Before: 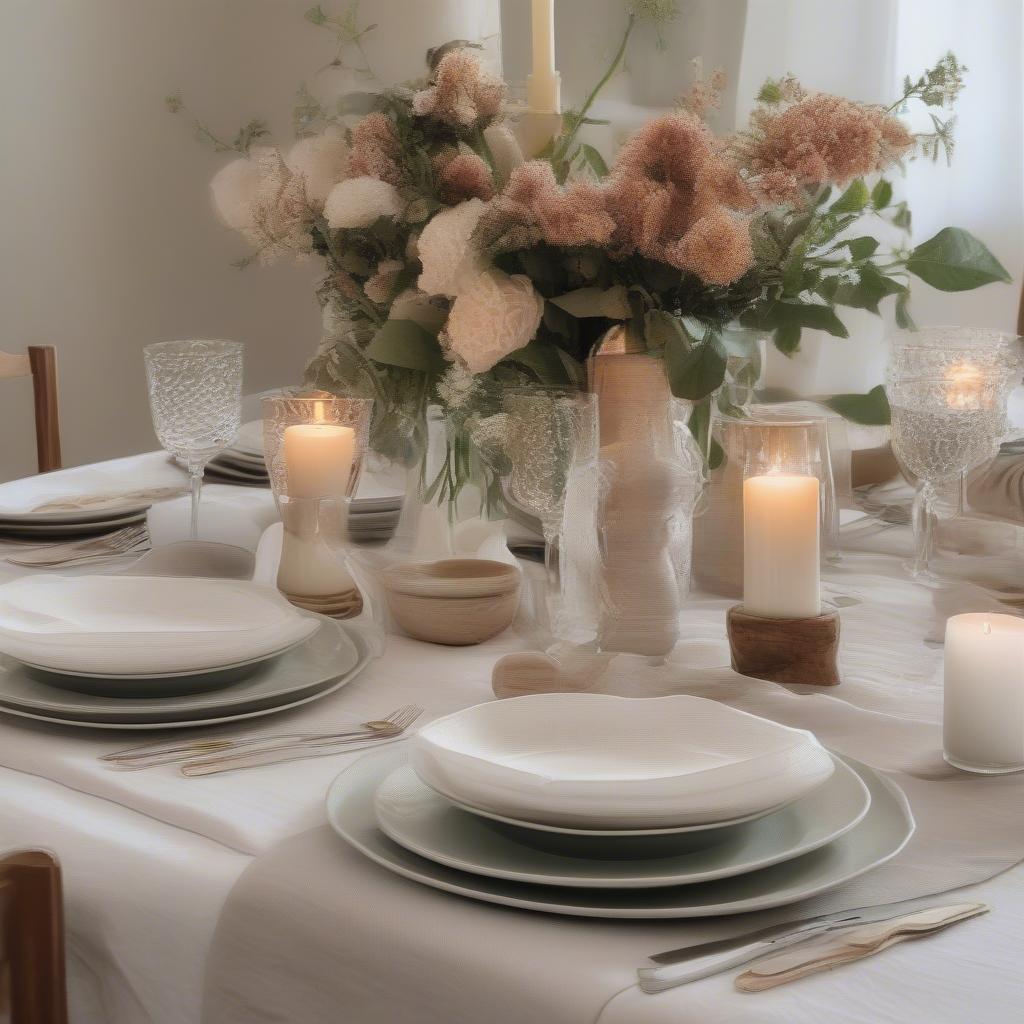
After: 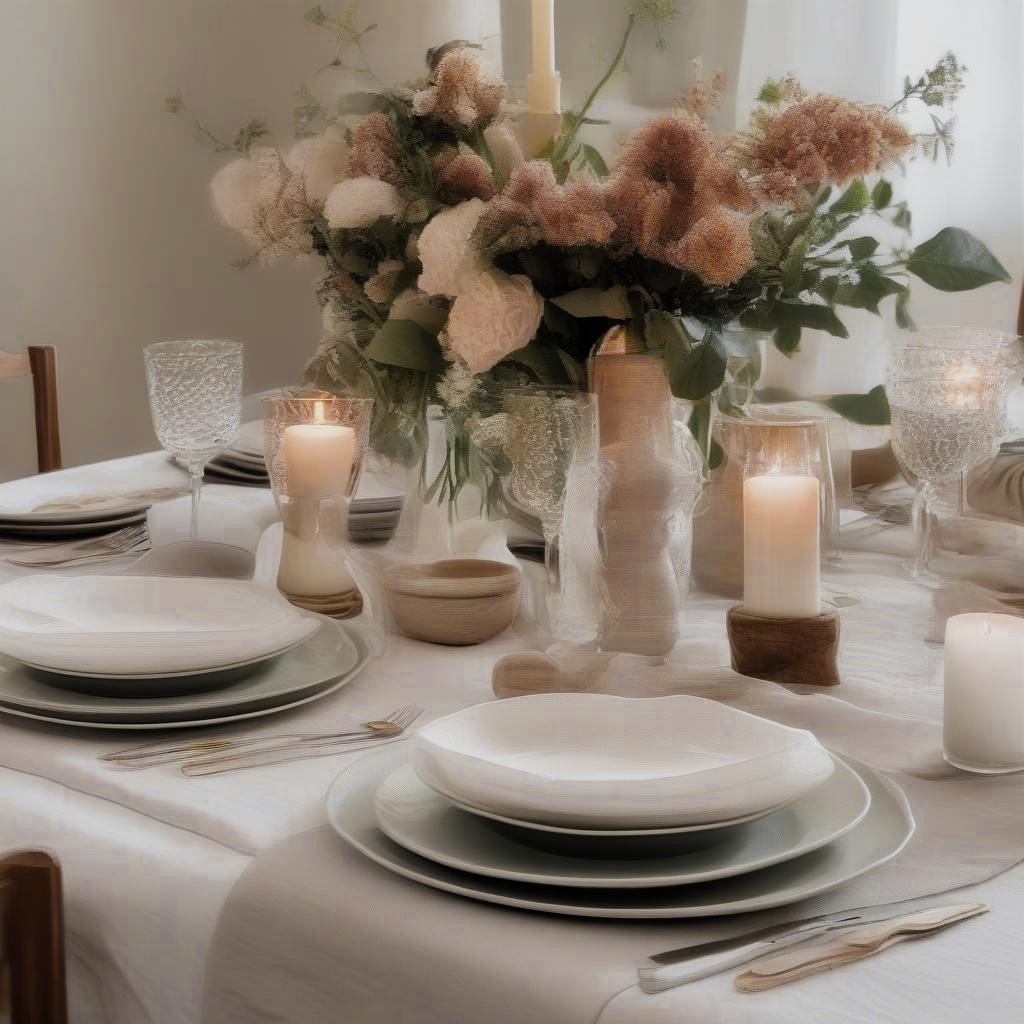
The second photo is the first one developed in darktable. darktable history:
color zones: curves: ch0 [(0.035, 0.242) (0.25, 0.5) (0.384, 0.214) (0.488, 0.255) (0.75, 0.5)]; ch1 [(0.063, 0.379) (0.25, 0.5) (0.354, 0.201) (0.489, 0.085) (0.729, 0.271)]; ch2 [(0.25, 0.5) (0.38, 0.517) (0.442, 0.51) (0.735, 0.456)]
filmic rgb: middle gray luminance 21.74%, black relative exposure -14.02 EV, white relative exposure 2.96 EV, target black luminance 0%, hardness 8.88, latitude 60.13%, contrast 1.206, highlights saturation mix 5.5%, shadows ↔ highlights balance 41.97%, color science v5 (2021), contrast in shadows safe, contrast in highlights safe
